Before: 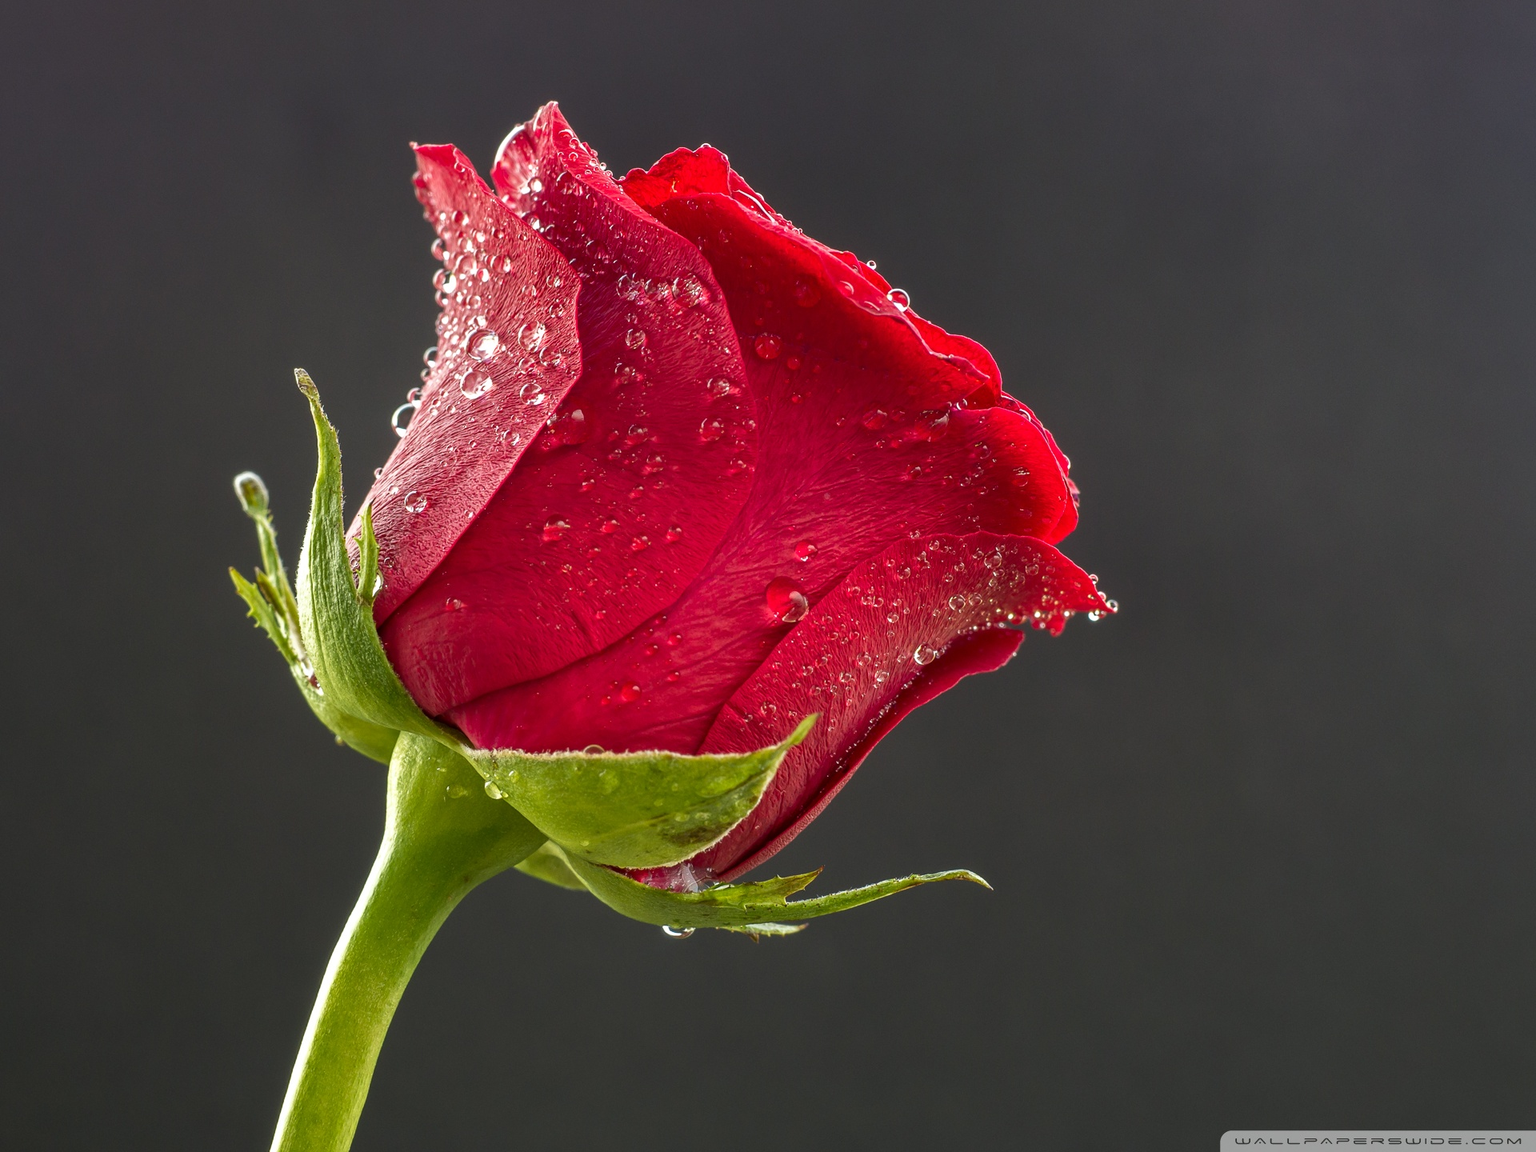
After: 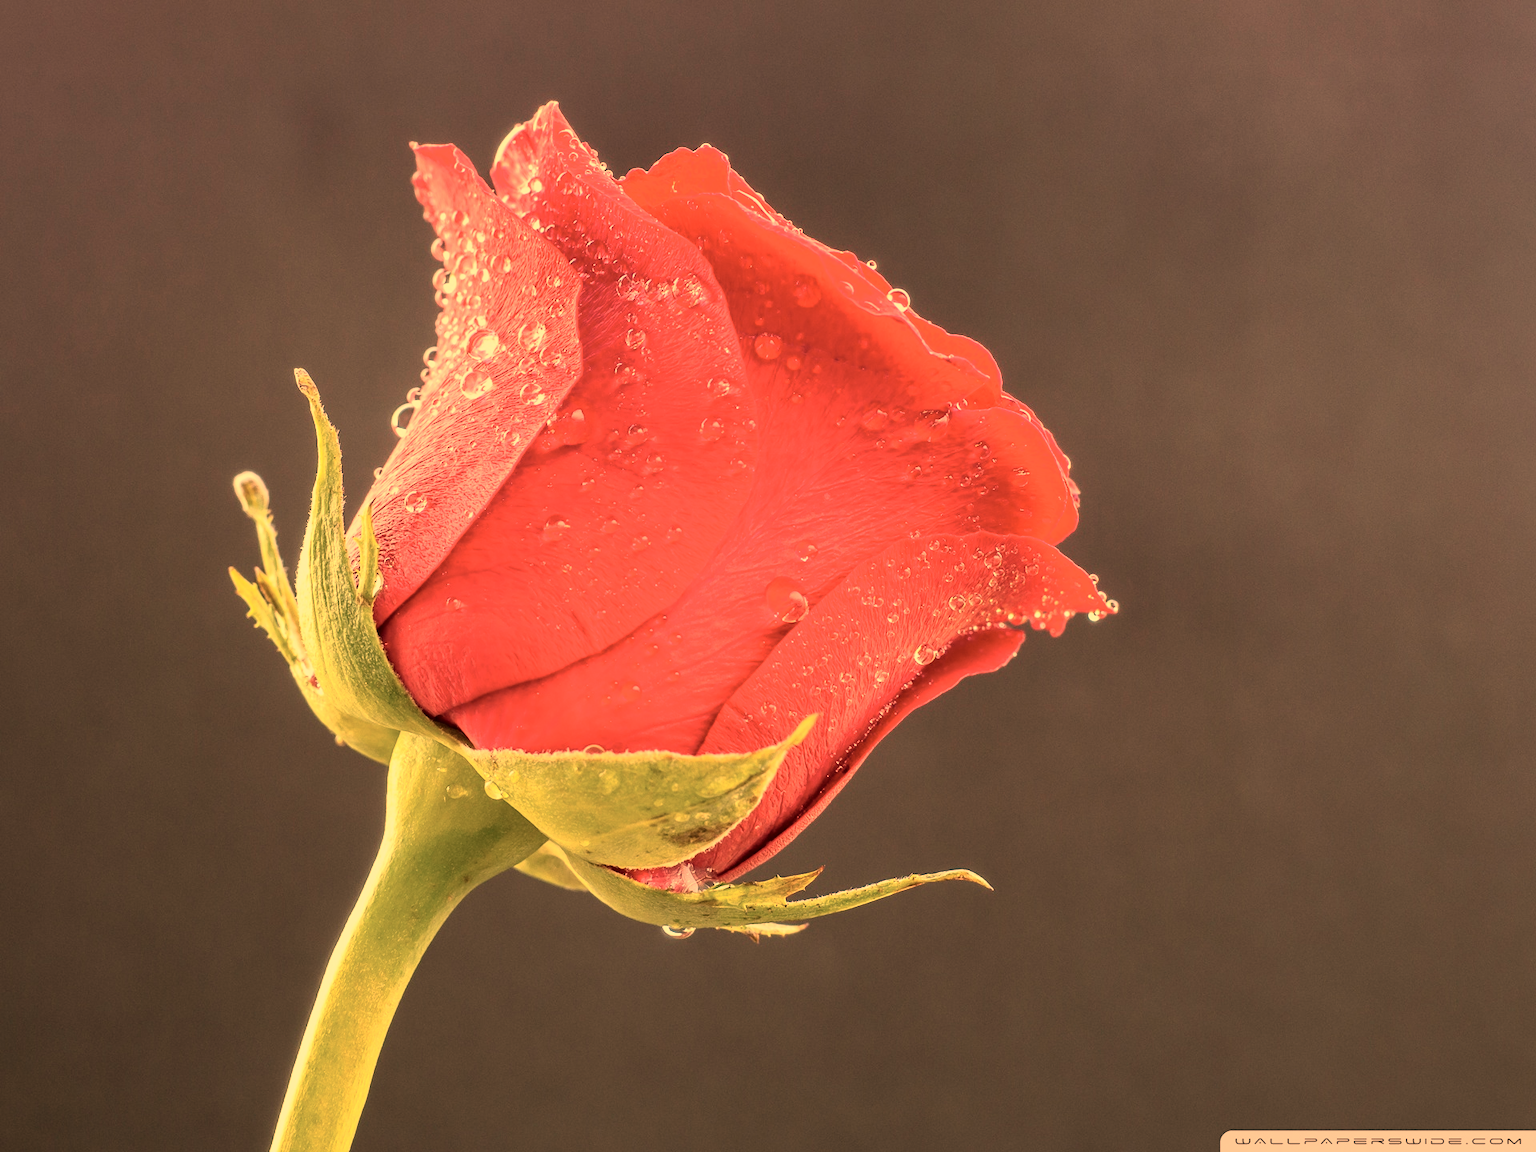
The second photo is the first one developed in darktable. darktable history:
tone curve: curves: ch0 [(0, 0) (0.003, 0.003) (0.011, 0.01) (0.025, 0.023) (0.044, 0.041) (0.069, 0.064) (0.1, 0.094) (0.136, 0.143) (0.177, 0.205) (0.224, 0.281) (0.277, 0.367) (0.335, 0.457) (0.399, 0.542) (0.468, 0.629) (0.543, 0.711) (0.623, 0.788) (0.709, 0.863) (0.801, 0.912) (0.898, 0.955) (1, 1)], color space Lab, independent channels, preserve colors none
white balance: red 1.467, blue 0.684
